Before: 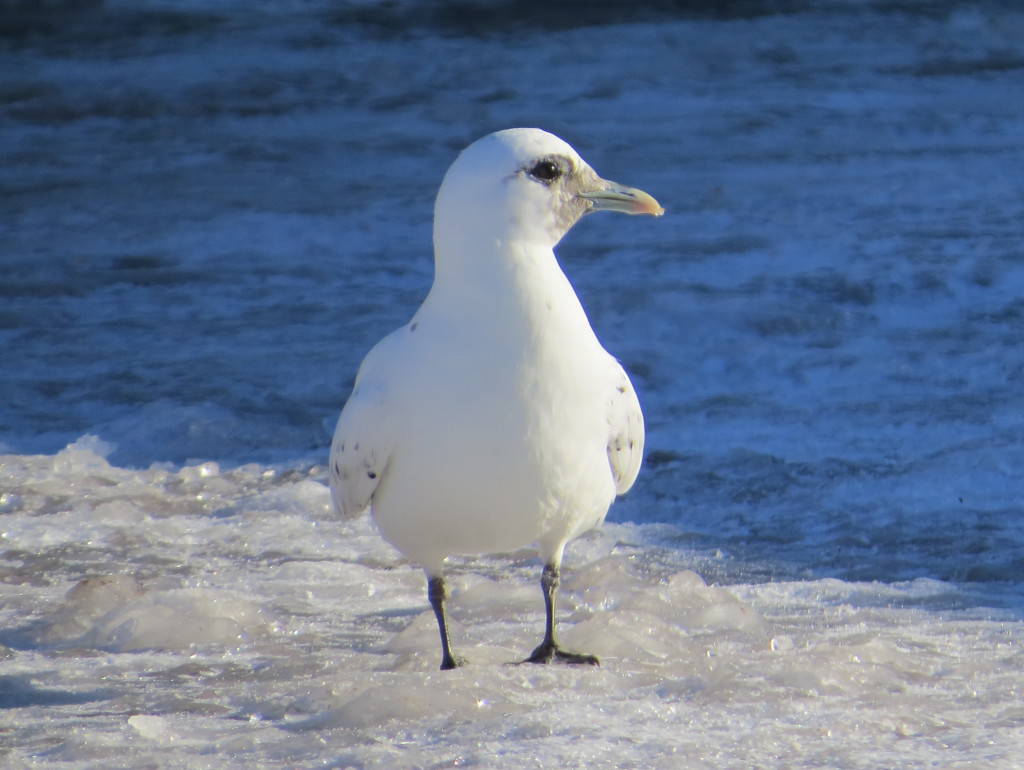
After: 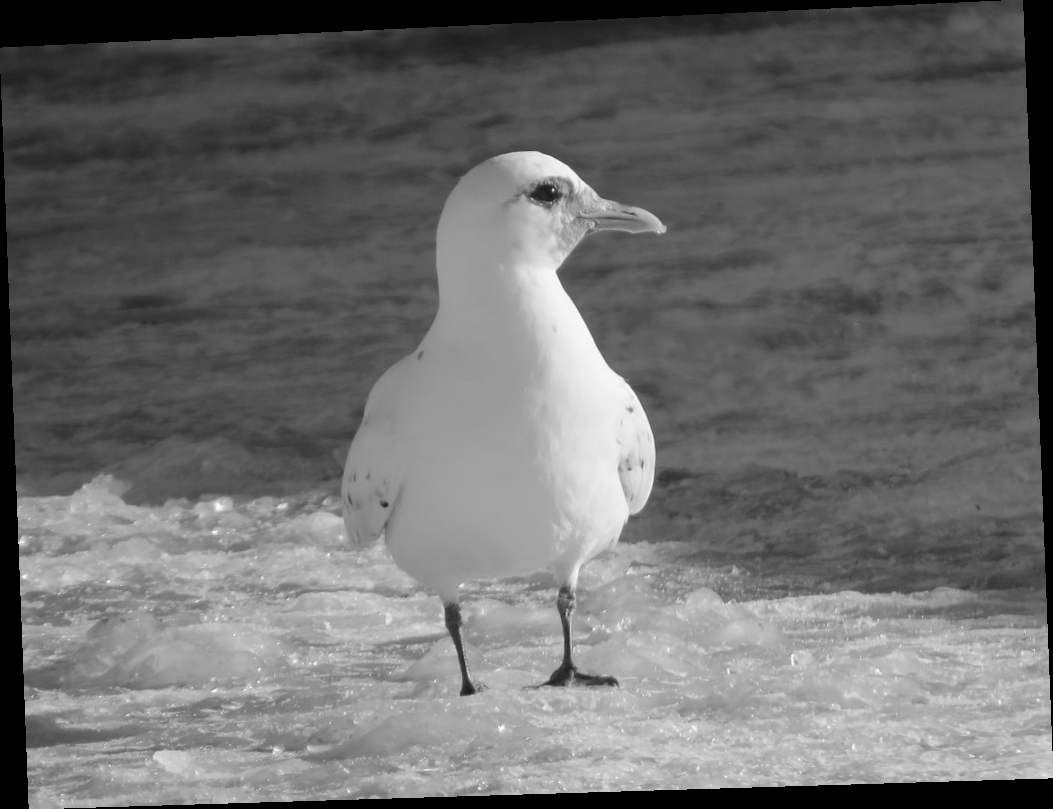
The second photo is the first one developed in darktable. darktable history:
rotate and perspective: rotation -2.22°, lens shift (horizontal) -0.022, automatic cropping off
monochrome: on, module defaults
shadows and highlights: radius 334.93, shadows 63.48, highlights 6.06, compress 87.7%, highlights color adjustment 39.73%, soften with gaussian
